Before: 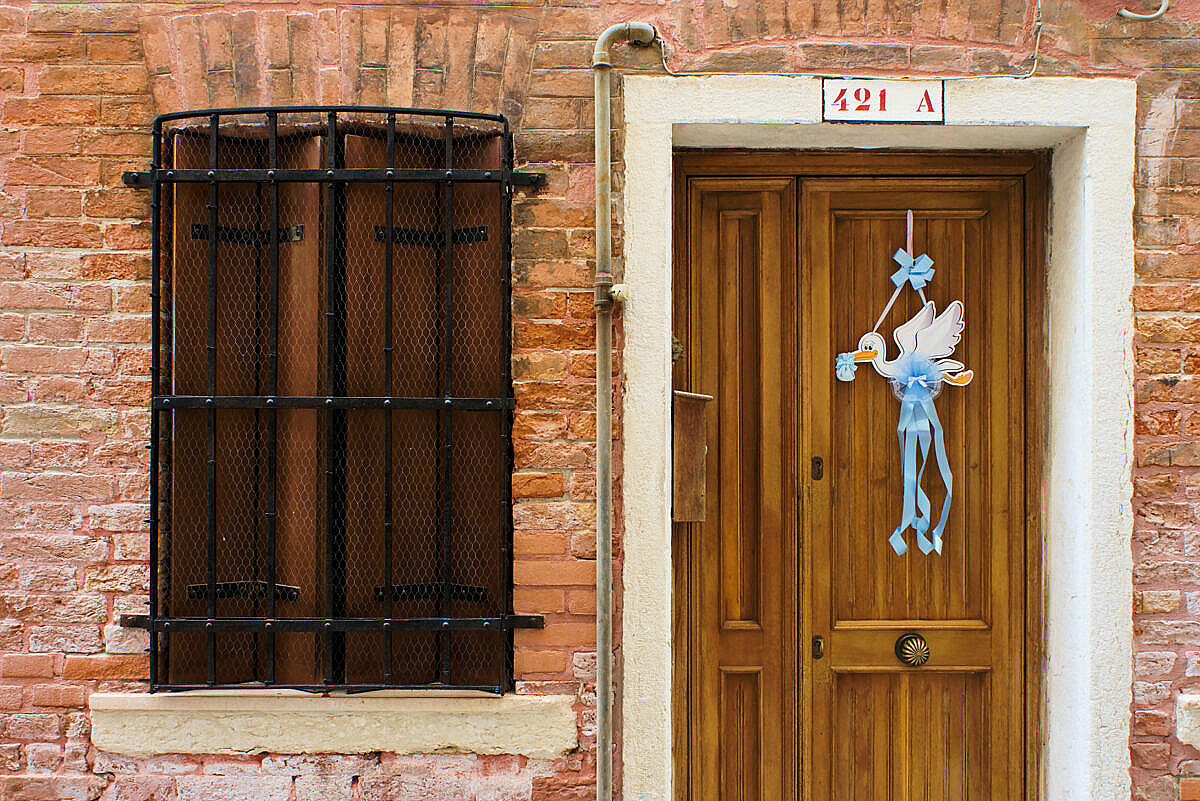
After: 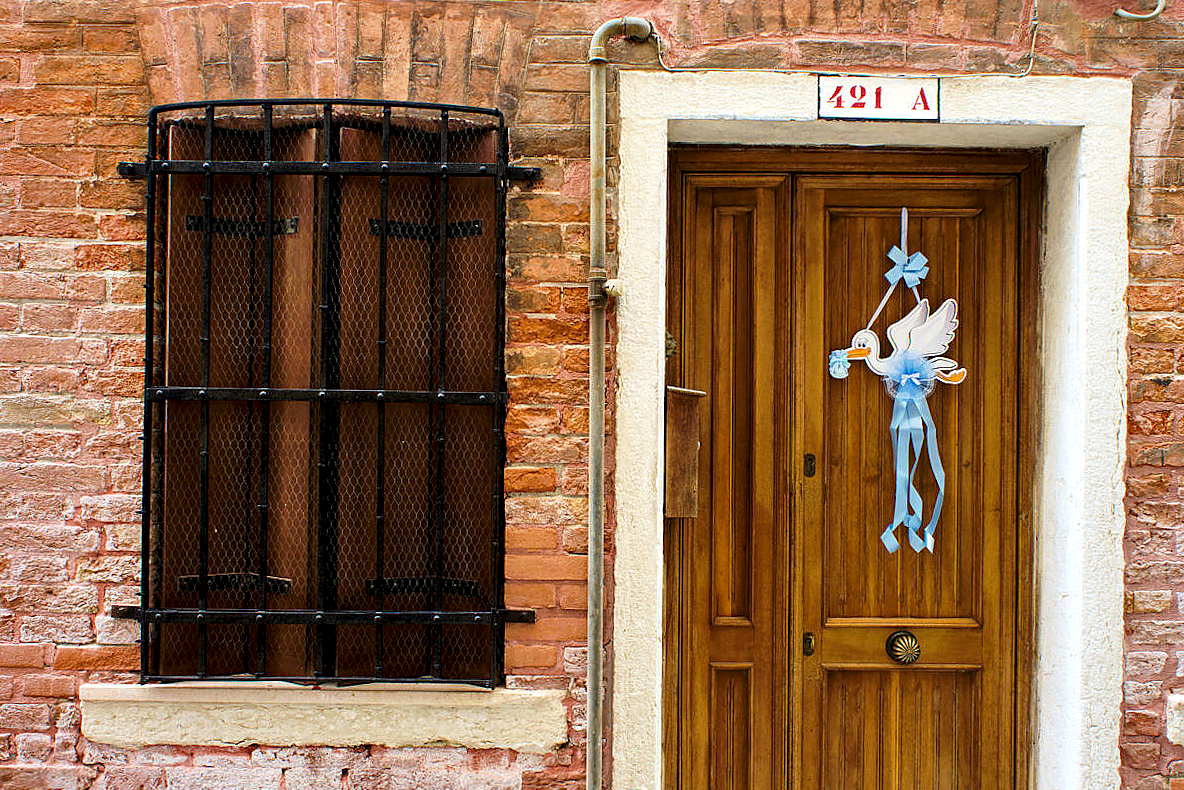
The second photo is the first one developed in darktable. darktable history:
local contrast: highlights 123%, shadows 126%, detail 140%, midtone range 0.254
shadows and highlights: radius 125.46, shadows 30.51, highlights -30.51, low approximation 0.01, soften with gaussian
crop and rotate: angle -0.5°
vibrance: vibrance 60%
